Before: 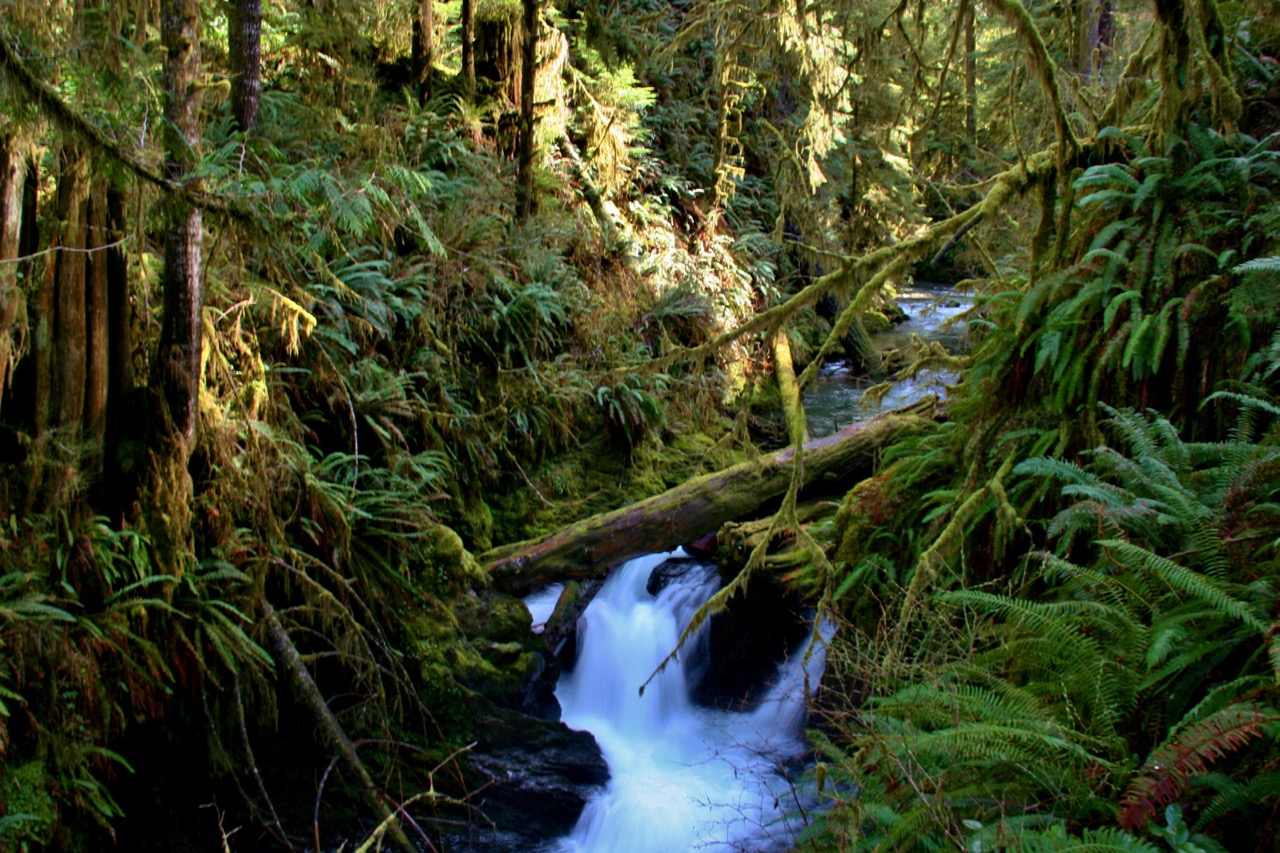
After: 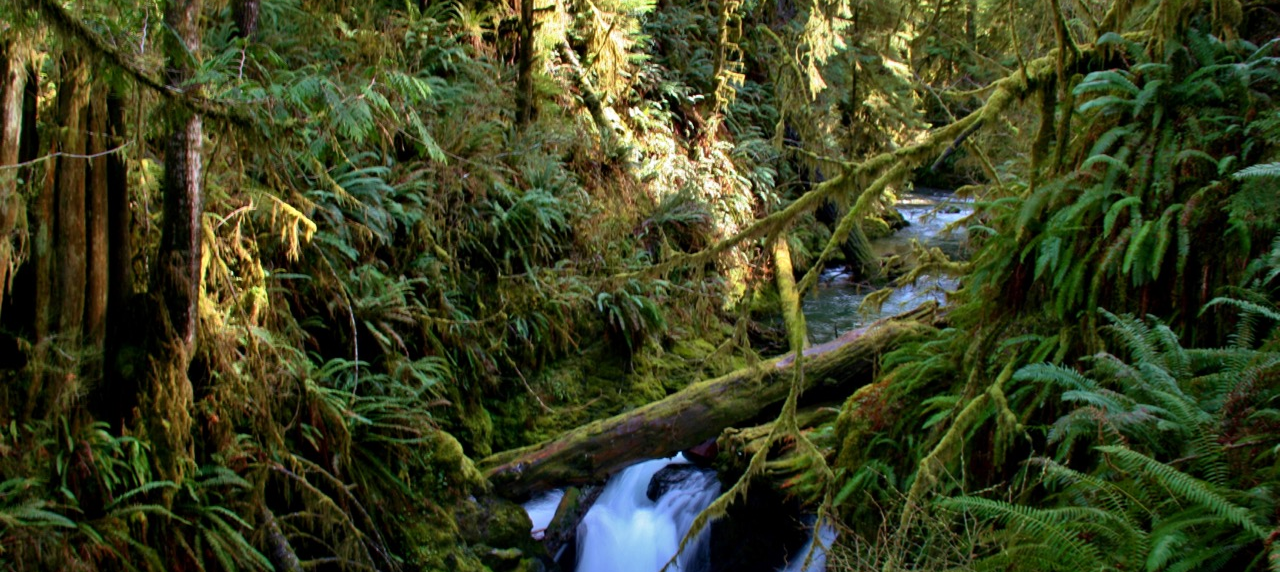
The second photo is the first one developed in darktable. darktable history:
crop: top 11.136%, bottom 21.72%
